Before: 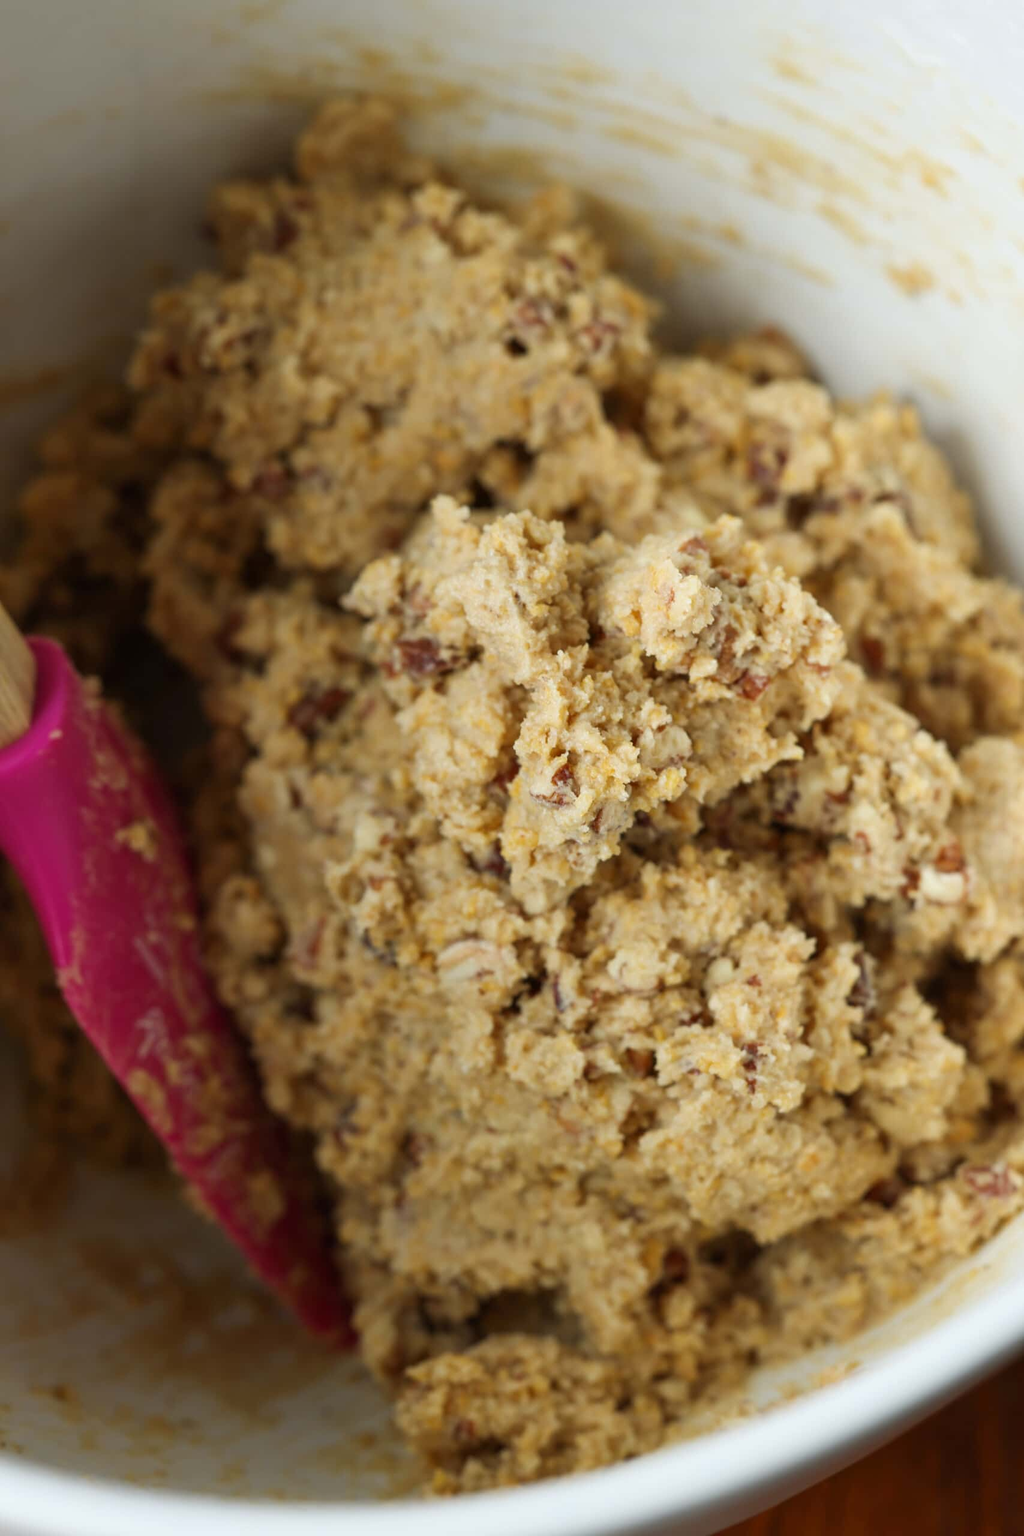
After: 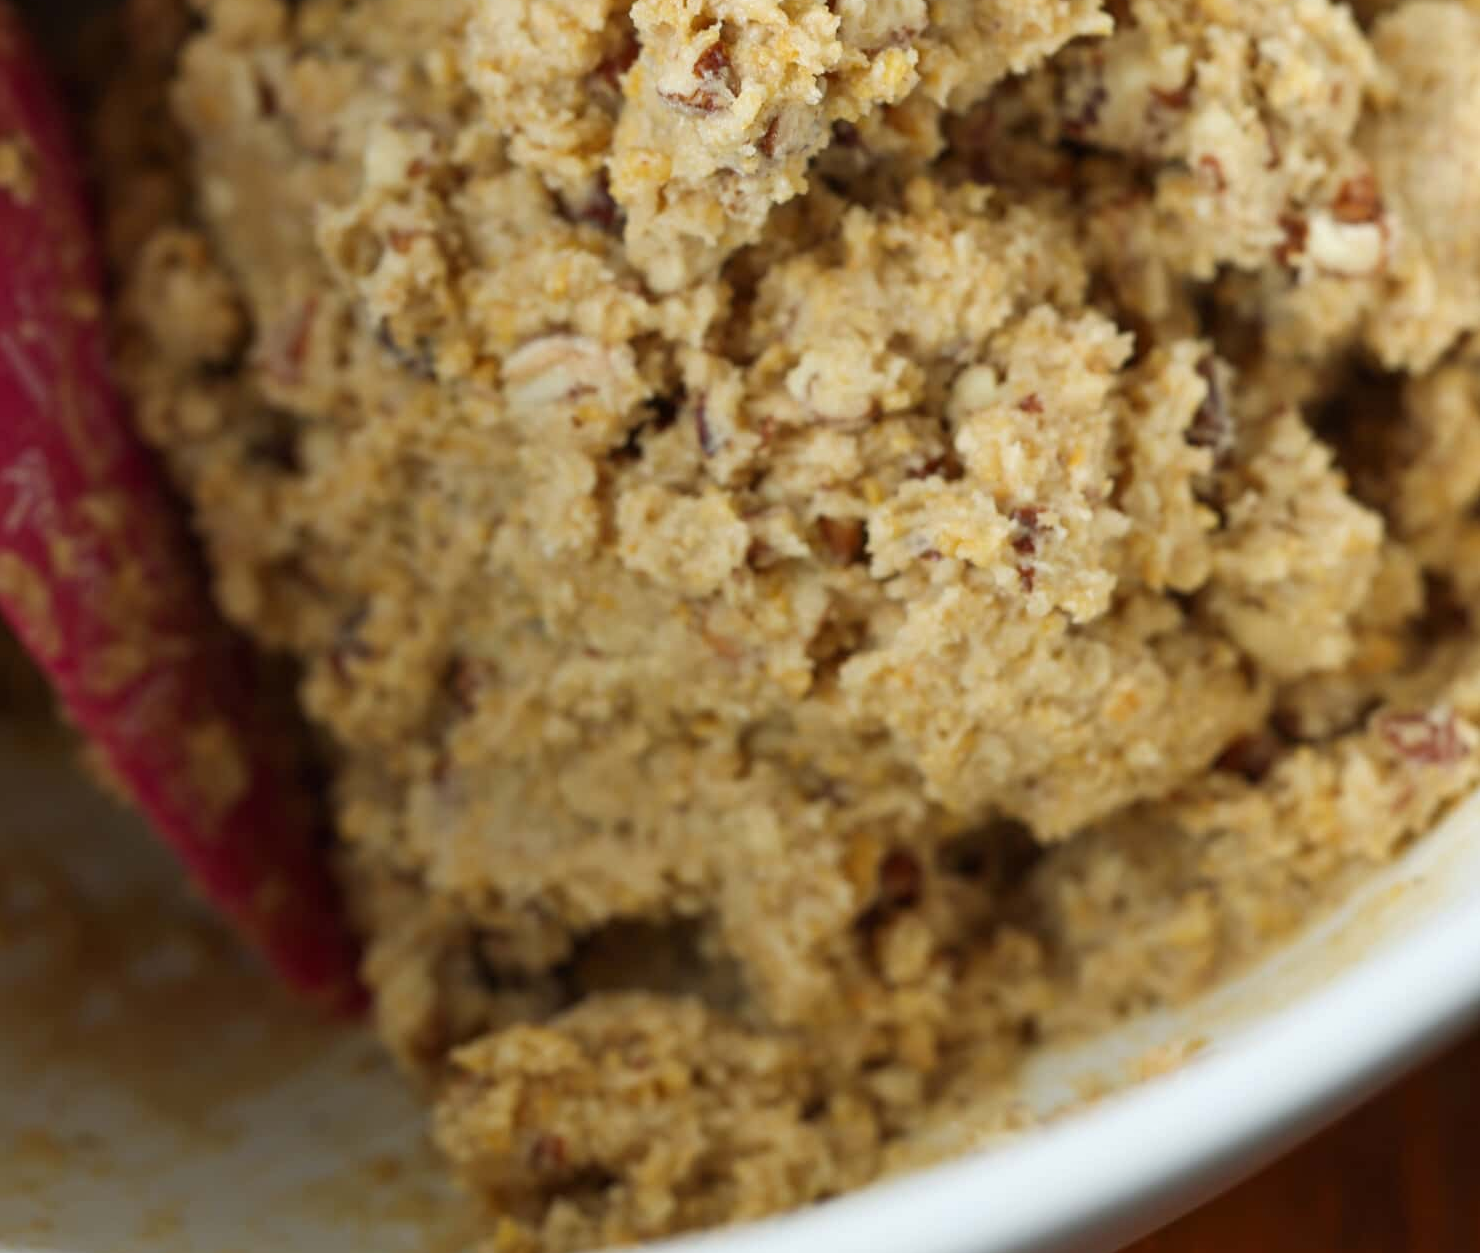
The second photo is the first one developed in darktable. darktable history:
tone equalizer: on, module defaults
crop and rotate: left 13.293%, top 48.089%, bottom 2.94%
